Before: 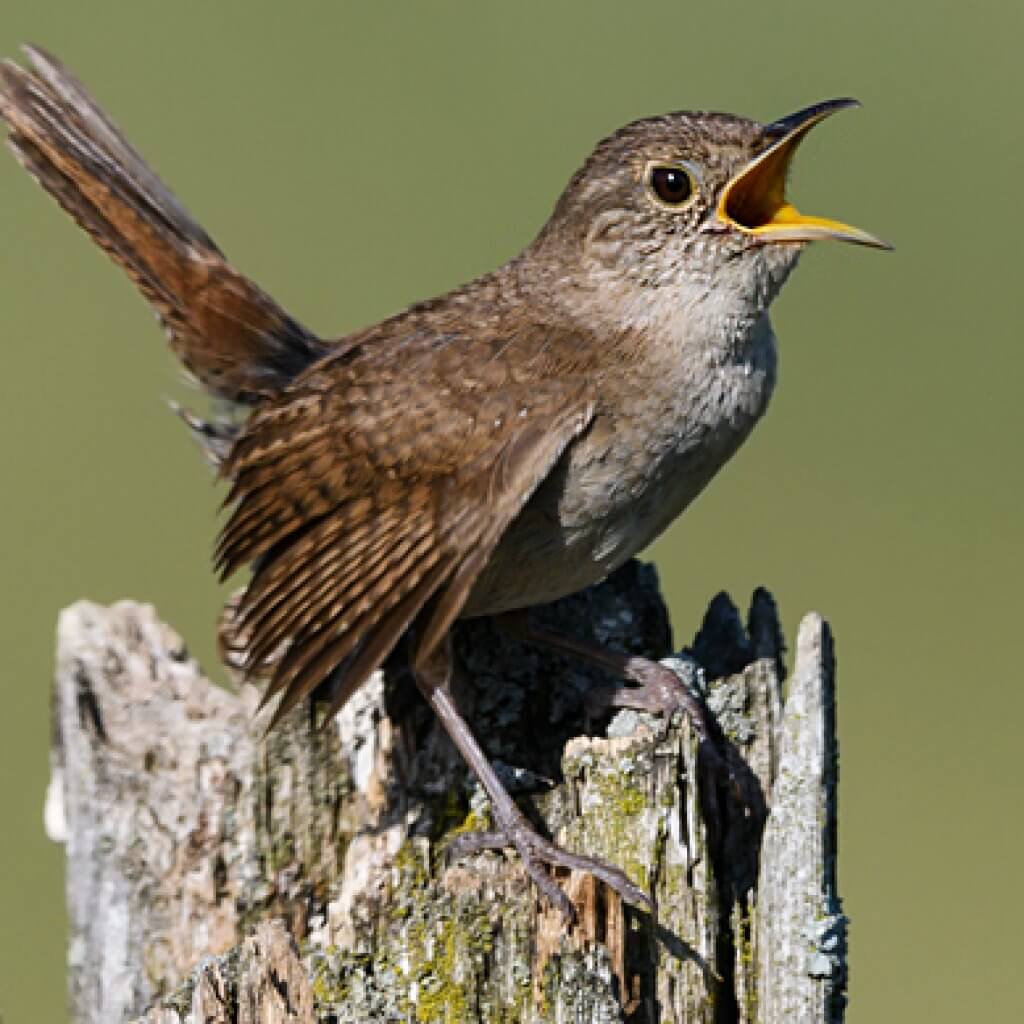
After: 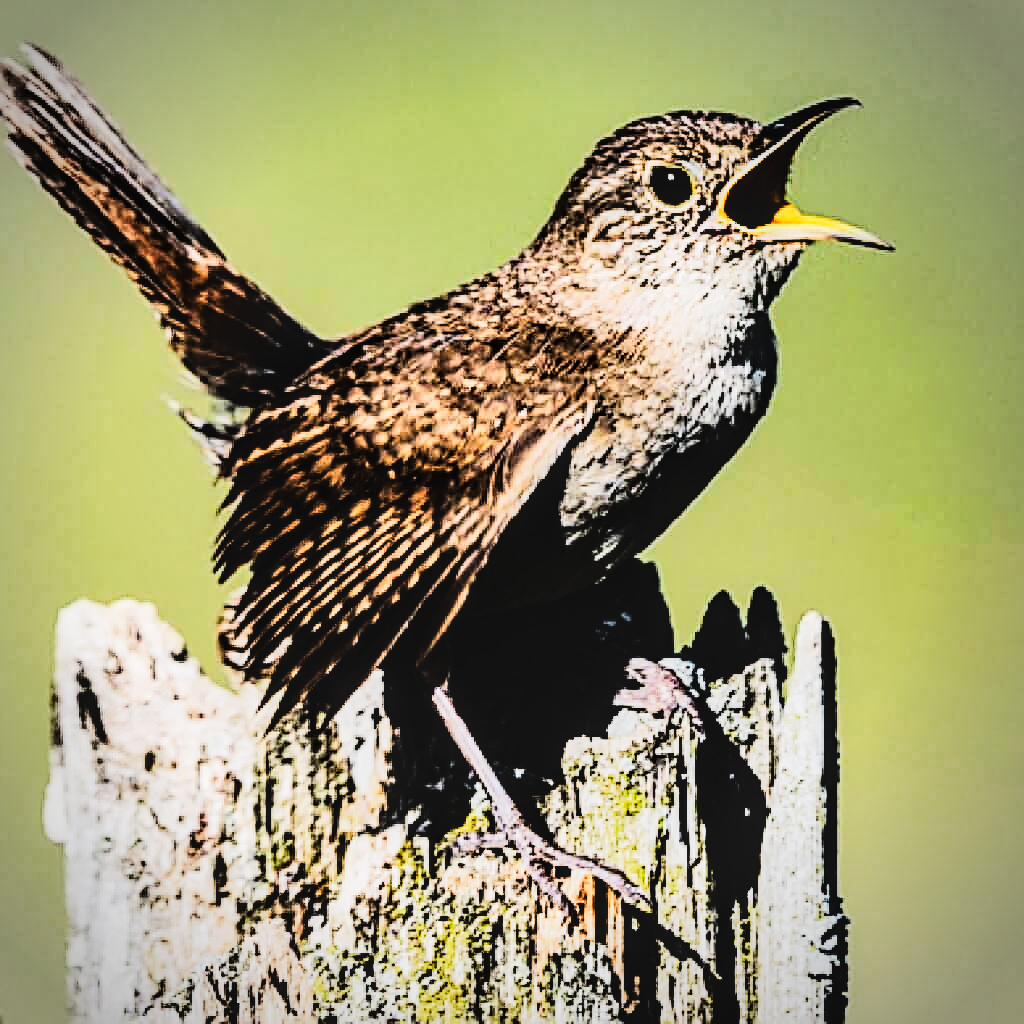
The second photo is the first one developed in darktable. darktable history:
shadows and highlights: shadows 53, soften with gaussian
vignetting: on, module defaults
tone equalizer: -8 EV -0.75 EV, -7 EV -0.7 EV, -6 EV -0.6 EV, -5 EV -0.4 EV, -3 EV 0.4 EV, -2 EV 0.6 EV, -1 EV 0.7 EV, +0 EV 0.75 EV, edges refinement/feathering 500, mask exposure compensation -1.57 EV, preserve details no
tone curve: curves: ch0 [(0, 0) (0.16, 0.055) (0.506, 0.762) (1, 1.024)], color space Lab, linked channels, preserve colors none
sharpen: radius 2.676, amount 0.669
sigmoid: contrast 1.7, skew -0.2, preserve hue 0%, red attenuation 0.1, red rotation 0.035, green attenuation 0.1, green rotation -0.017, blue attenuation 0.15, blue rotation -0.052, base primaries Rec2020
local contrast: on, module defaults
